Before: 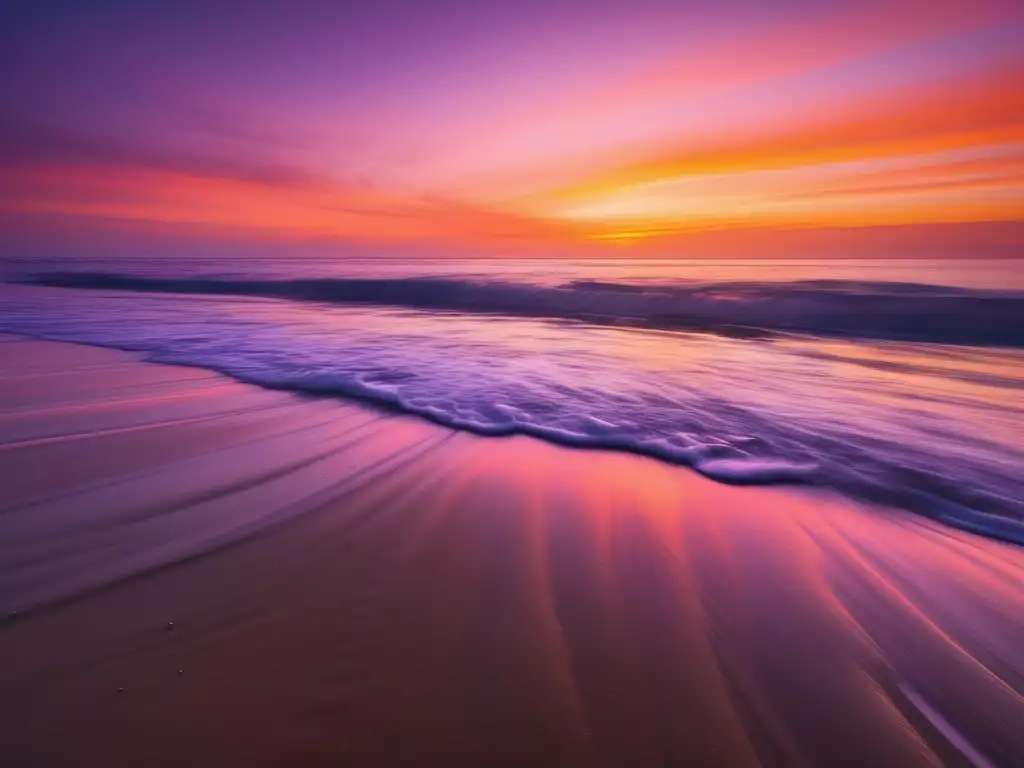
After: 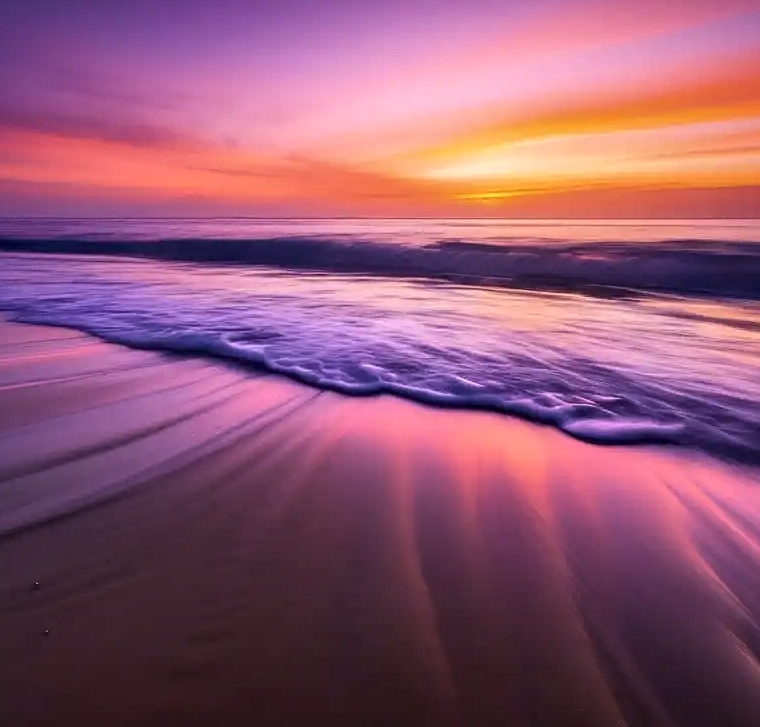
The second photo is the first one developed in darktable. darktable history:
sharpen: radius 1.864, amount 0.398, threshold 1.271
crop and rotate: left 13.15%, top 5.251%, right 12.609%
local contrast: detail 150%
white balance: red 0.967, blue 1.049
